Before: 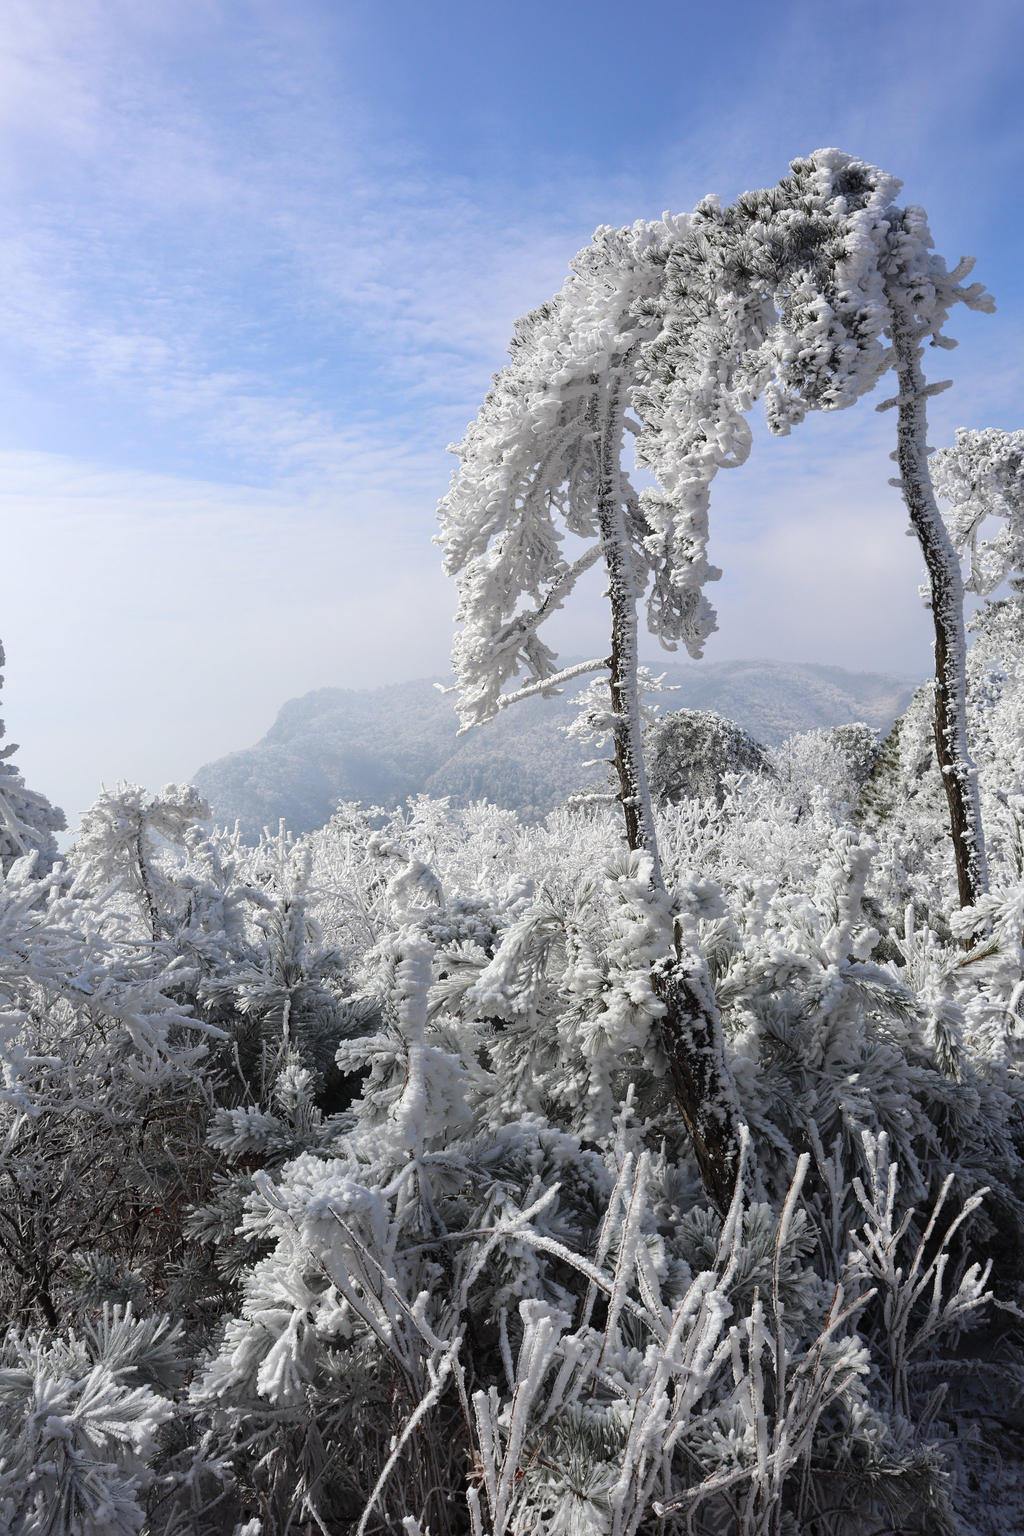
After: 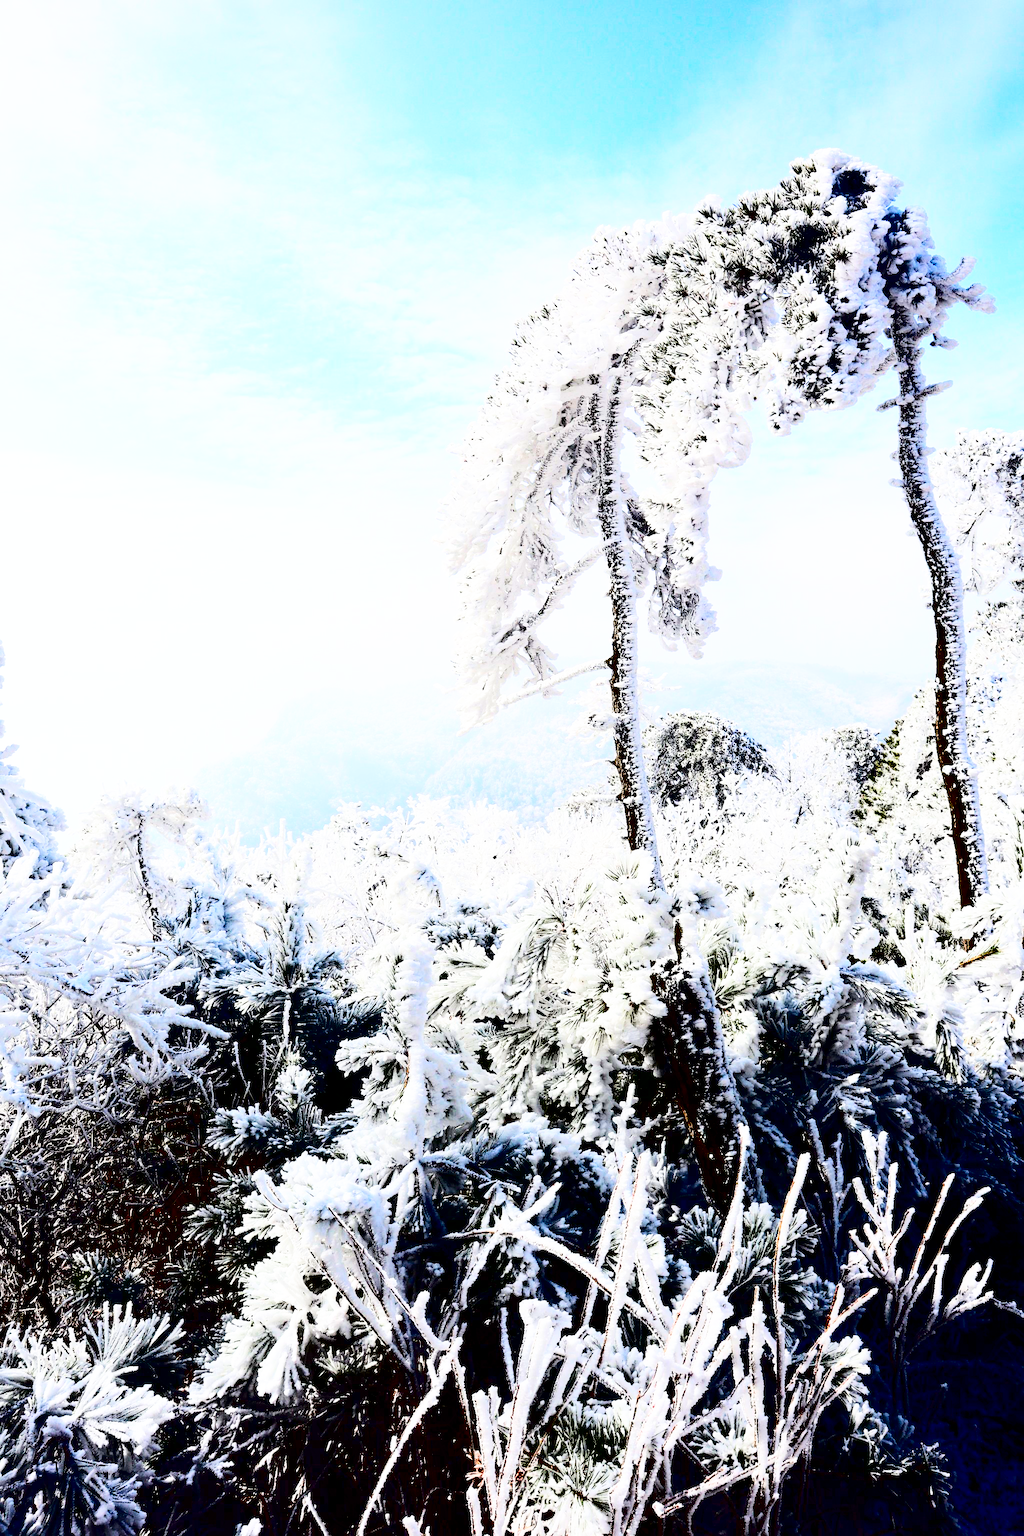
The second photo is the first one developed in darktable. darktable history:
contrast brightness saturation: contrast 0.765, brightness -0.996, saturation 0.994
base curve: curves: ch0 [(0, 0) (0.007, 0.004) (0.027, 0.03) (0.046, 0.07) (0.207, 0.54) (0.442, 0.872) (0.673, 0.972) (1, 1)], preserve colors none
